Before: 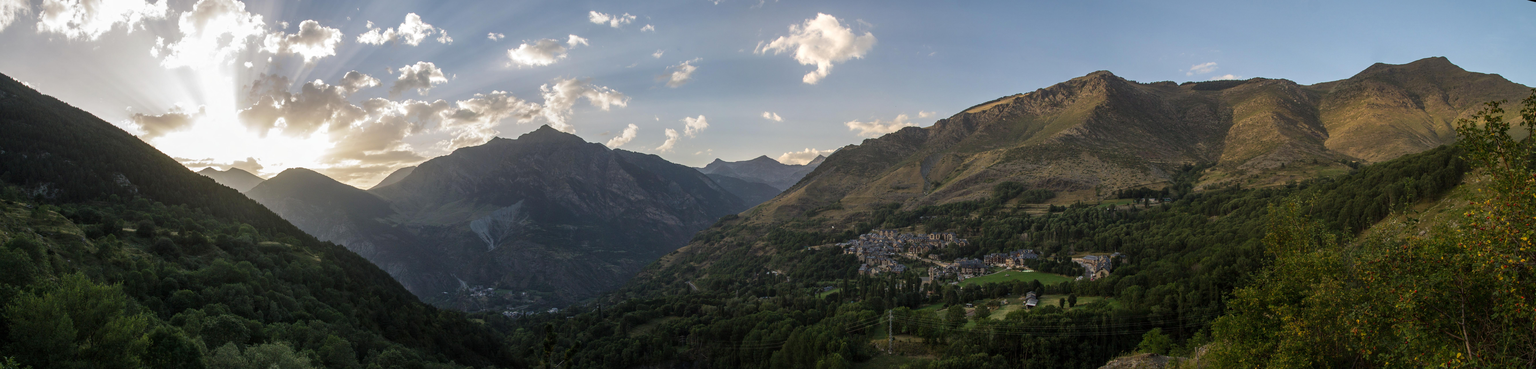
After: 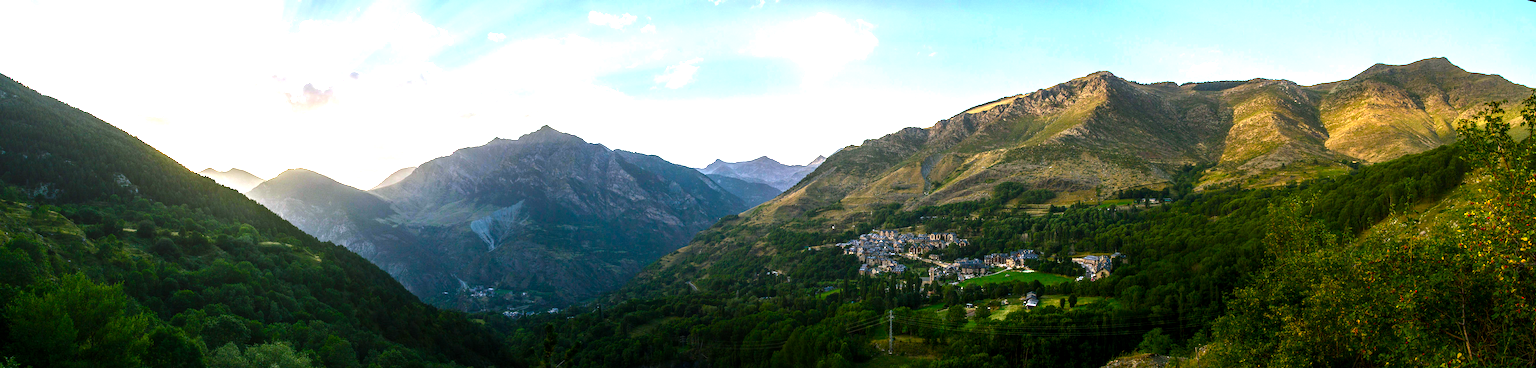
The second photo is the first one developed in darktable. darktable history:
color balance rgb: shadows lift › luminance -7.764%, shadows lift › chroma 2.298%, shadows lift › hue 165.13°, highlights gain › luminance 16.863%, highlights gain › chroma 2.907%, highlights gain › hue 262.36°, perceptual saturation grading › global saturation 28.087%, perceptual saturation grading › highlights -24.912%, perceptual saturation grading › mid-tones 25.608%, perceptual saturation grading › shadows 49.457%, global vibrance 14.34%
local contrast: on, module defaults
contrast brightness saturation: brightness -0.02, saturation 0.349
tone equalizer: -8 EV -1.05 EV, -7 EV -1.03 EV, -6 EV -0.874 EV, -5 EV -0.568 EV, -3 EV 0.556 EV, -2 EV 0.867 EV, -1 EV 0.986 EV, +0 EV 1.06 EV, edges refinement/feathering 500, mask exposure compensation -1.57 EV, preserve details guided filter
exposure: black level correction 0, exposure 0.695 EV, compensate highlight preservation false
